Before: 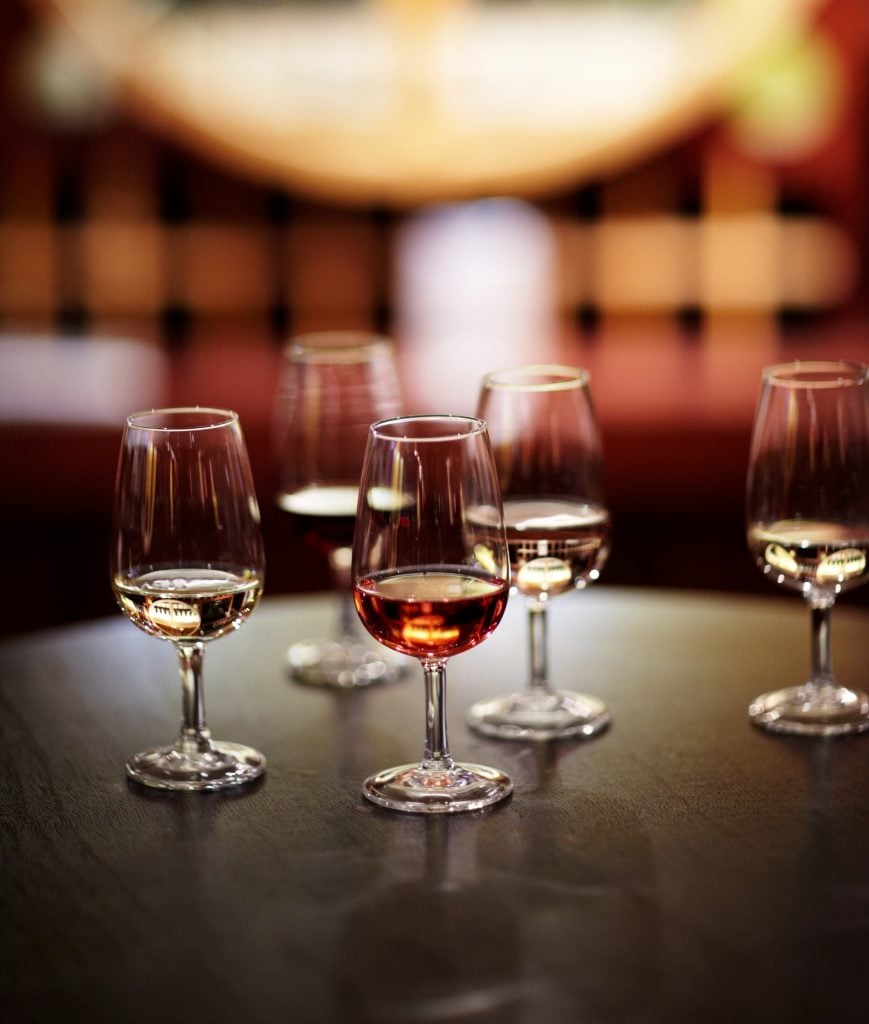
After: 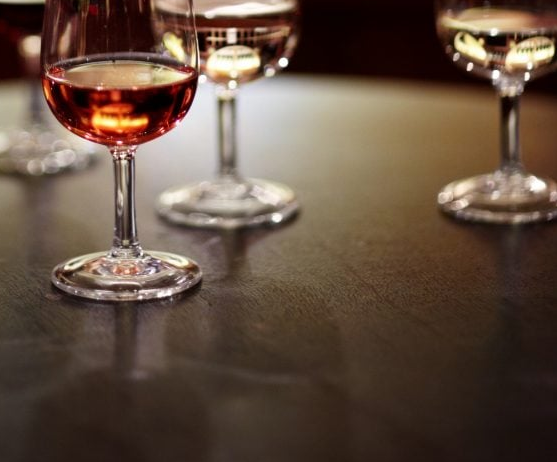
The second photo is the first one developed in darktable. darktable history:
crop and rotate: left 35.794%, top 50.064%, bottom 4.779%
